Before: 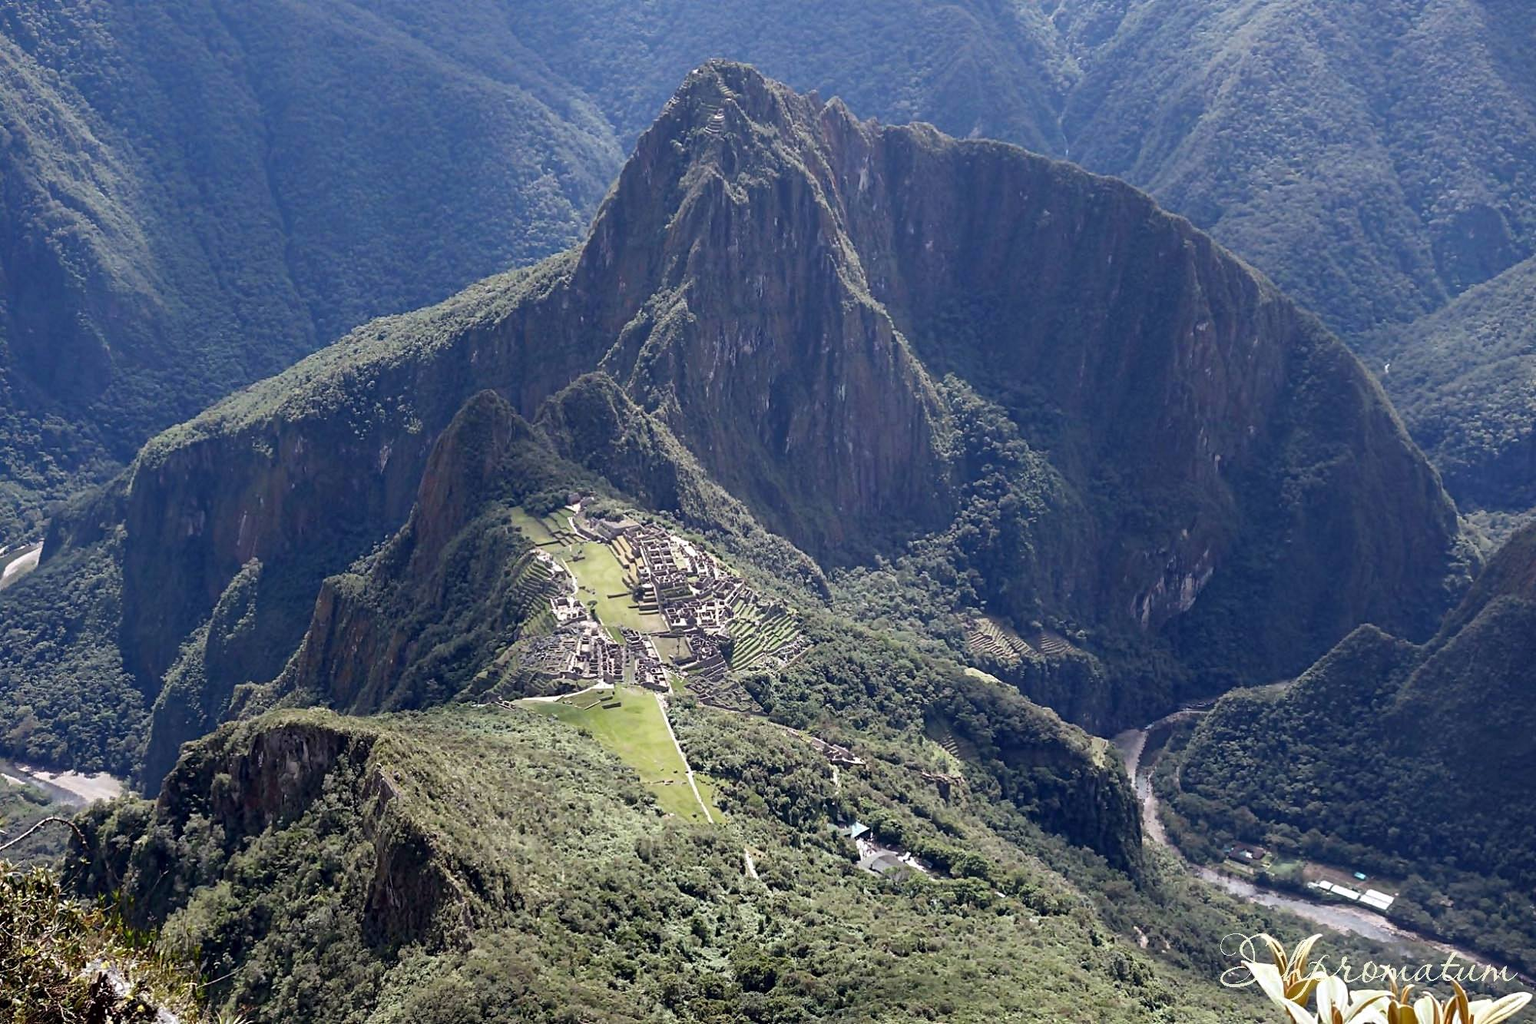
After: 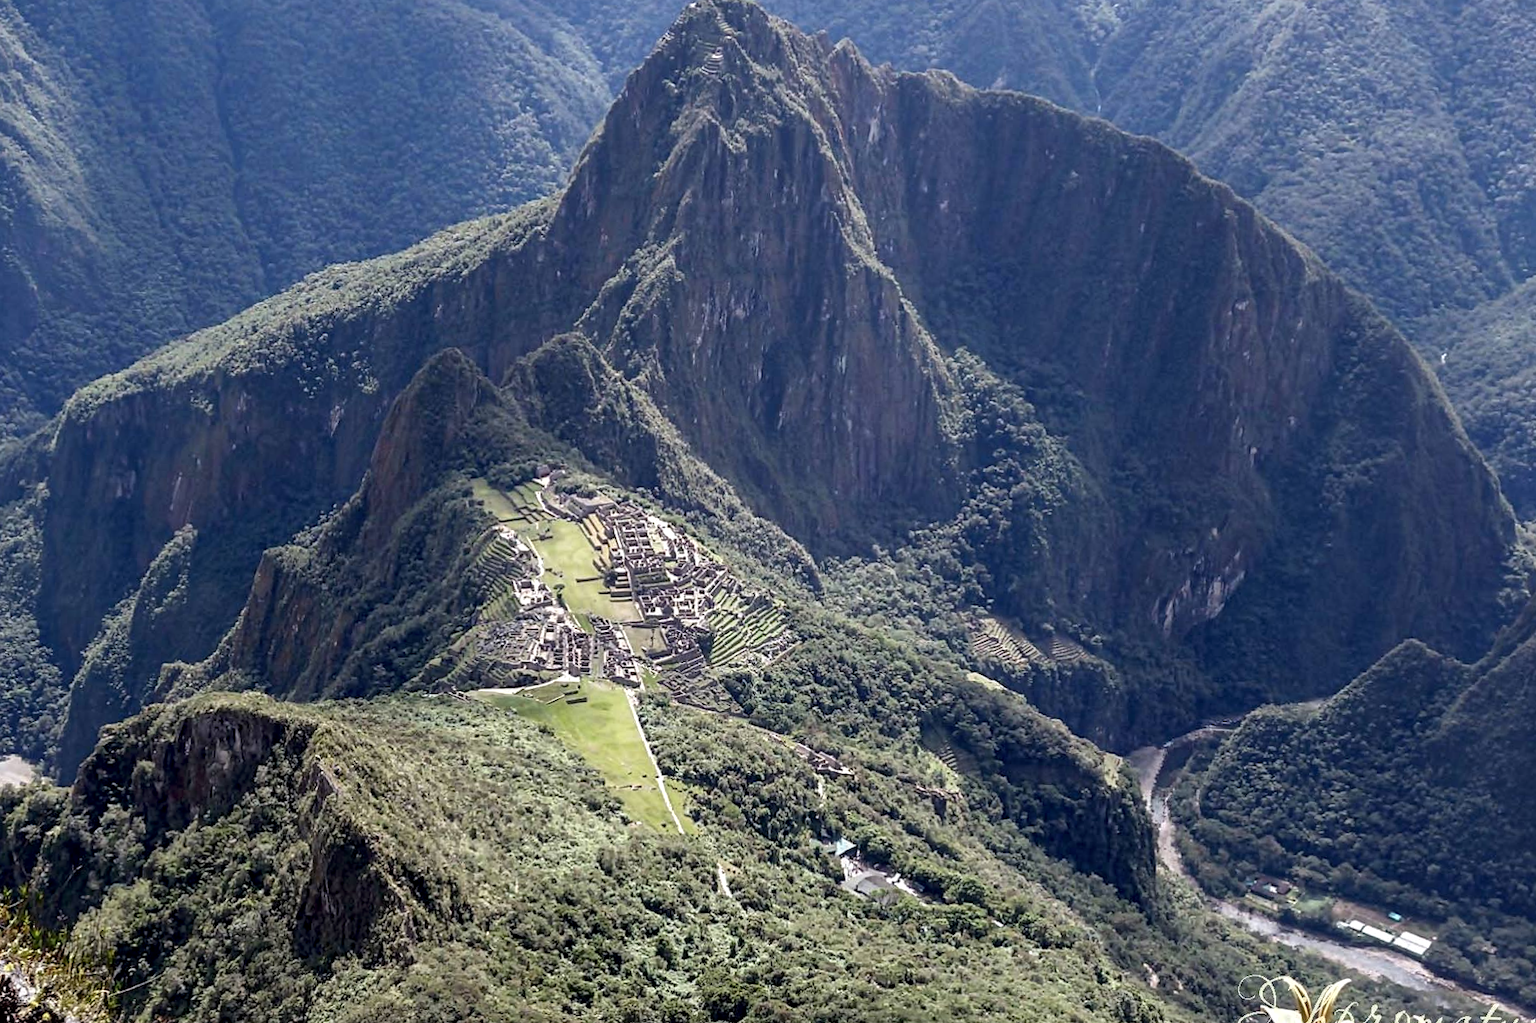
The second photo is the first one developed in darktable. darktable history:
local contrast: detail 130%
crop and rotate: angle -1.96°, left 3.097%, top 4.154%, right 1.586%, bottom 0.529%
